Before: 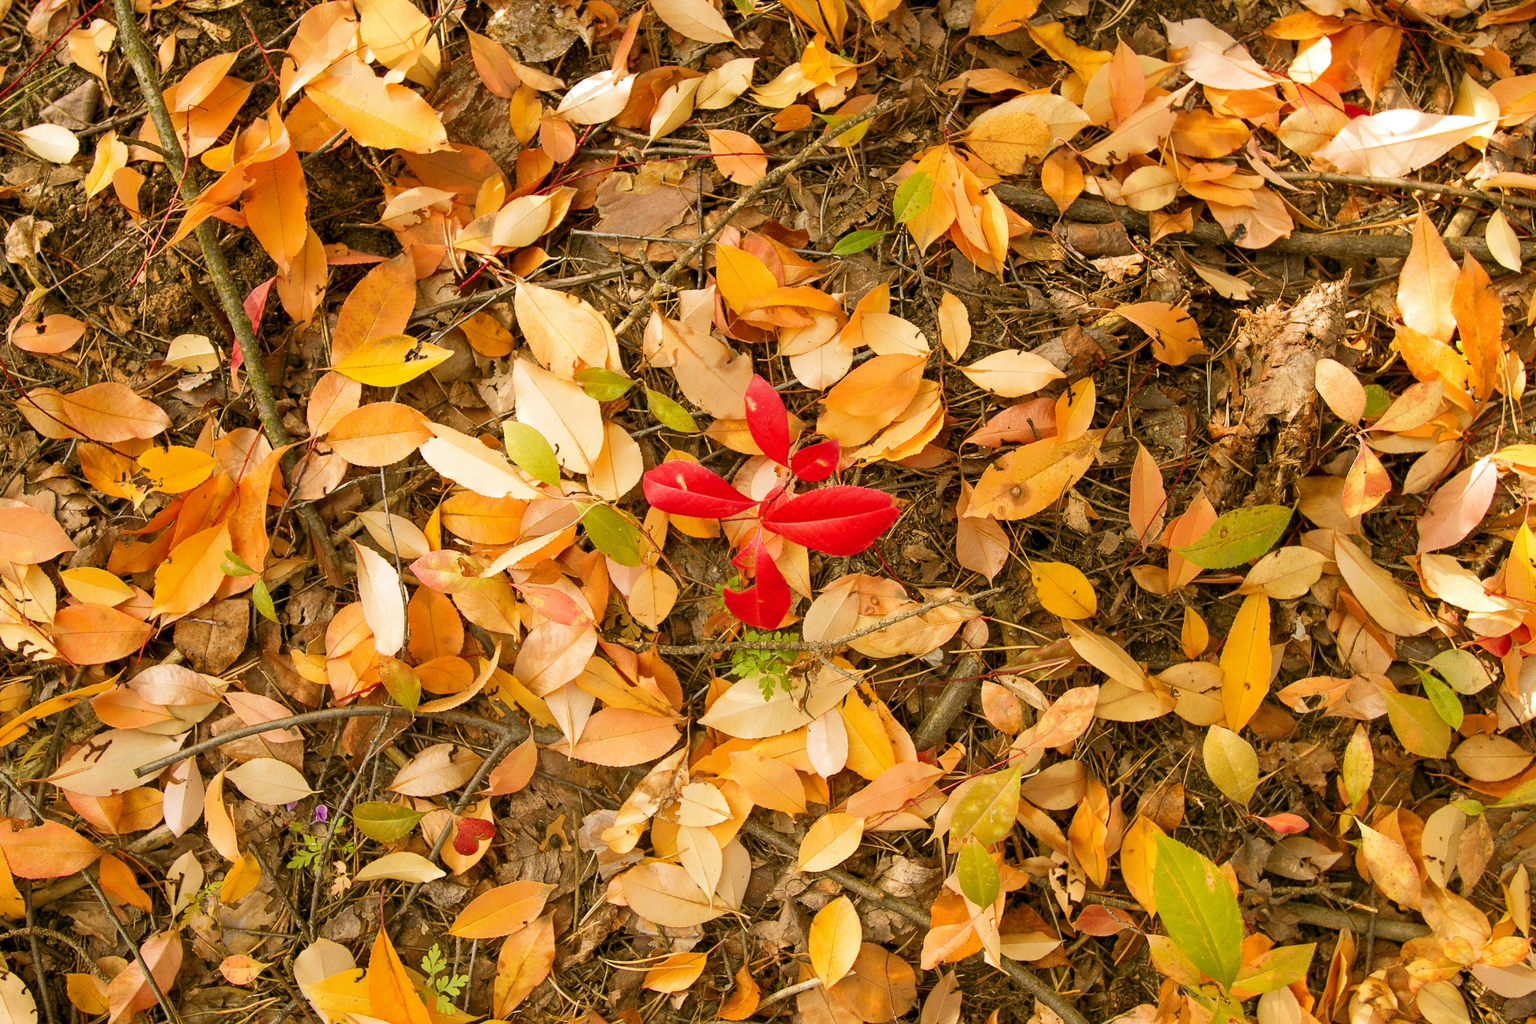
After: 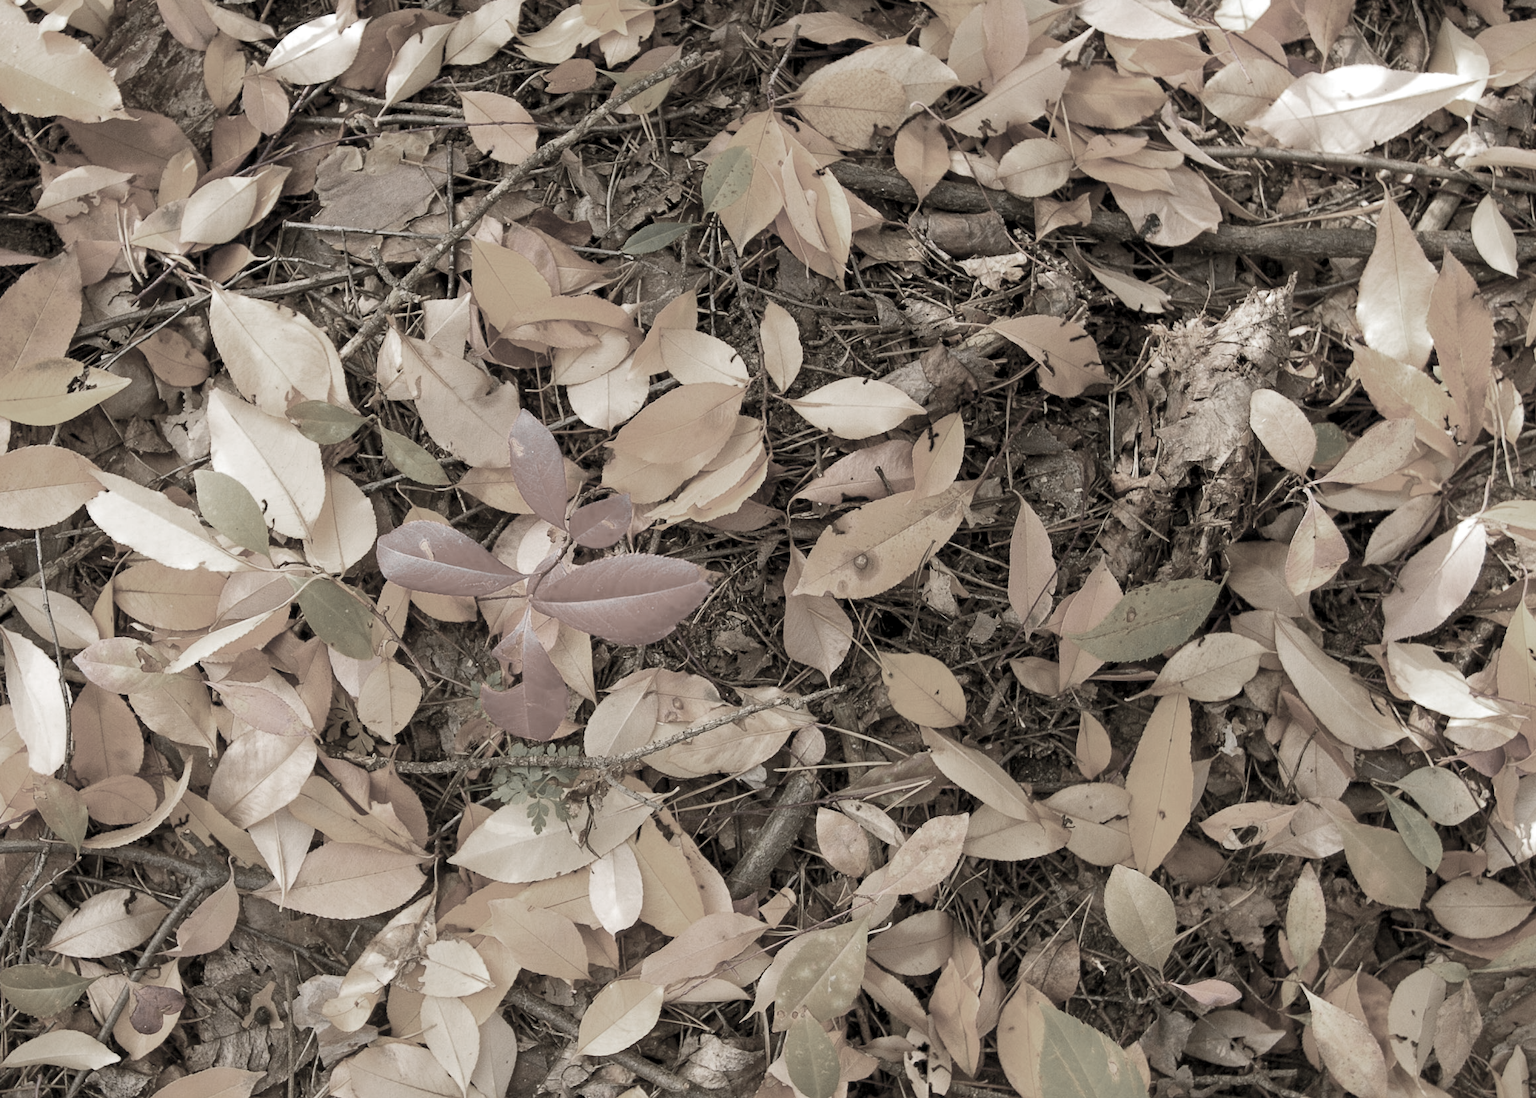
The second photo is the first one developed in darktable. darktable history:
color zones: curves: ch0 [(0, 0.613) (0.01, 0.613) (0.245, 0.448) (0.498, 0.529) (0.642, 0.665) (0.879, 0.777) (0.99, 0.613)]; ch1 [(0, 0.035) (0.121, 0.189) (0.259, 0.197) (0.415, 0.061) (0.589, 0.022) (0.732, 0.022) (0.857, 0.026) (0.991, 0.053)], mix 39.62%
local contrast: mode bilateral grid, contrast 20, coarseness 50, detail 120%, midtone range 0.2
crop: left 23.028%, top 5.839%, bottom 11.575%
